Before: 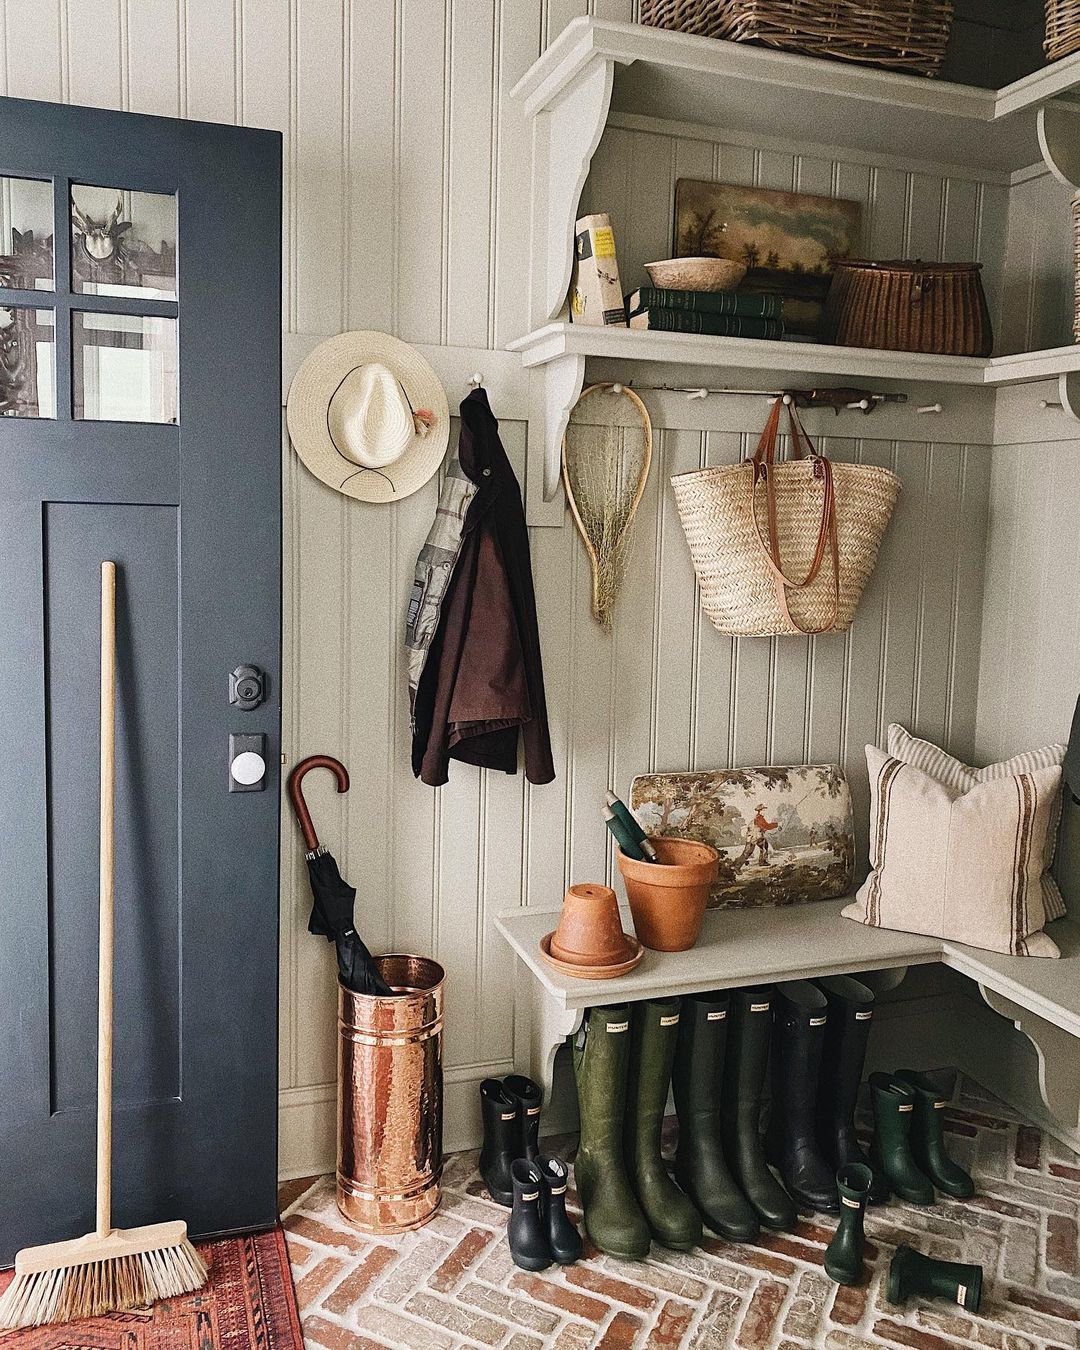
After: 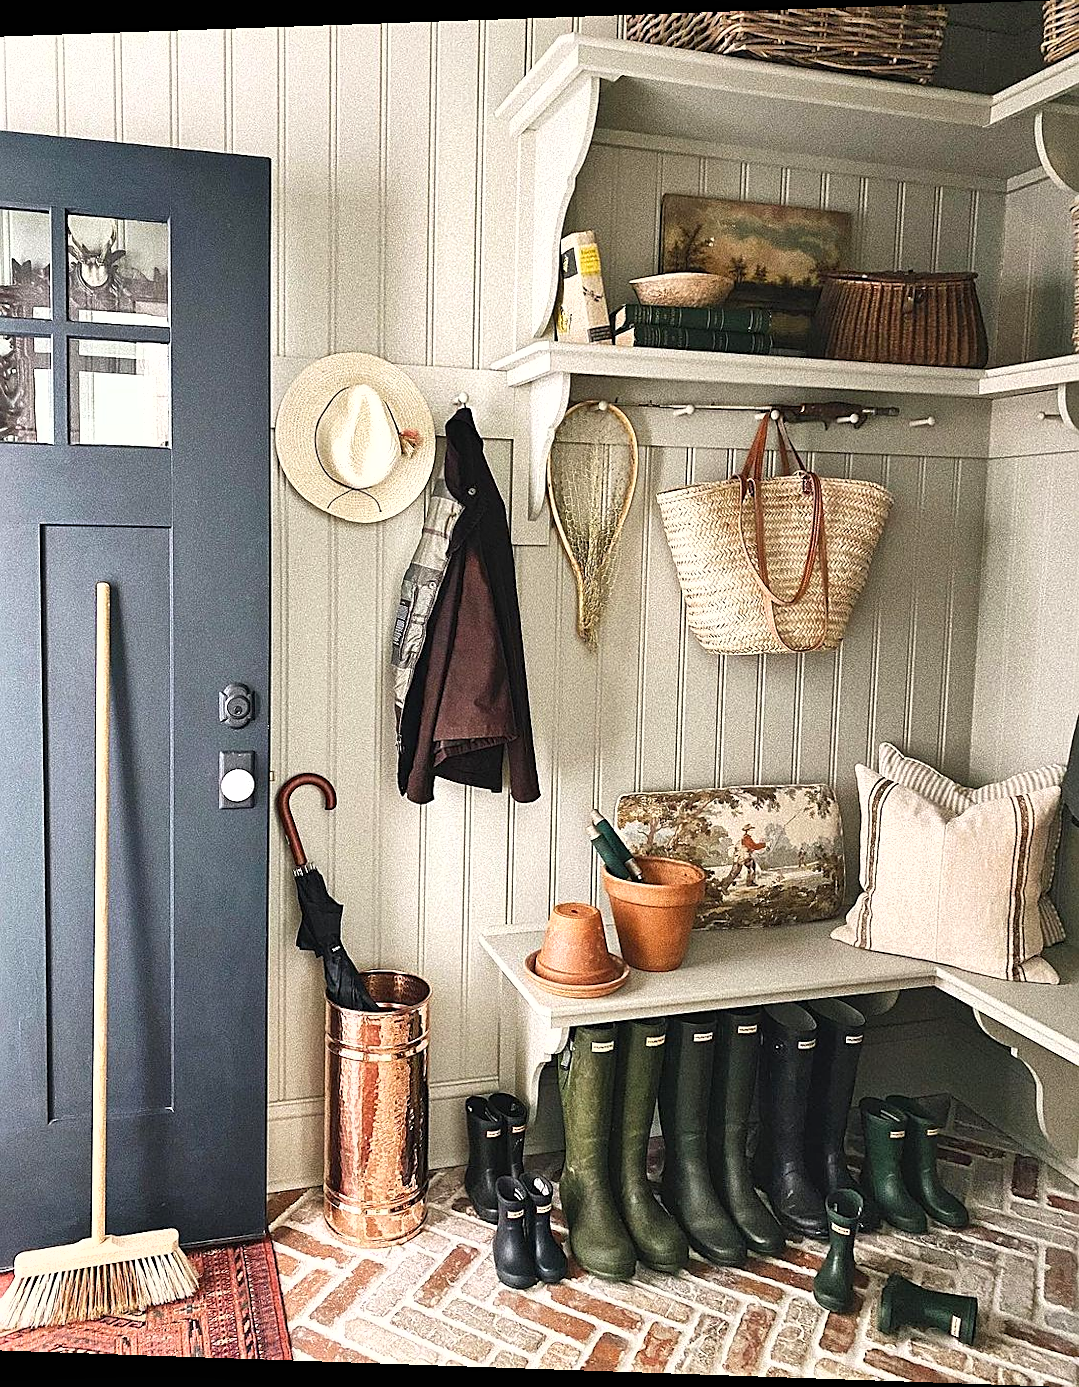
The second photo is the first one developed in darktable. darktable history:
sharpen: on, module defaults
rotate and perspective: lens shift (horizontal) -0.055, automatic cropping off
exposure: black level correction 0, exposure 0.6 EV, compensate exposure bias true, compensate highlight preservation false
shadows and highlights: low approximation 0.01, soften with gaussian
rgb curve: mode RGB, independent channels
